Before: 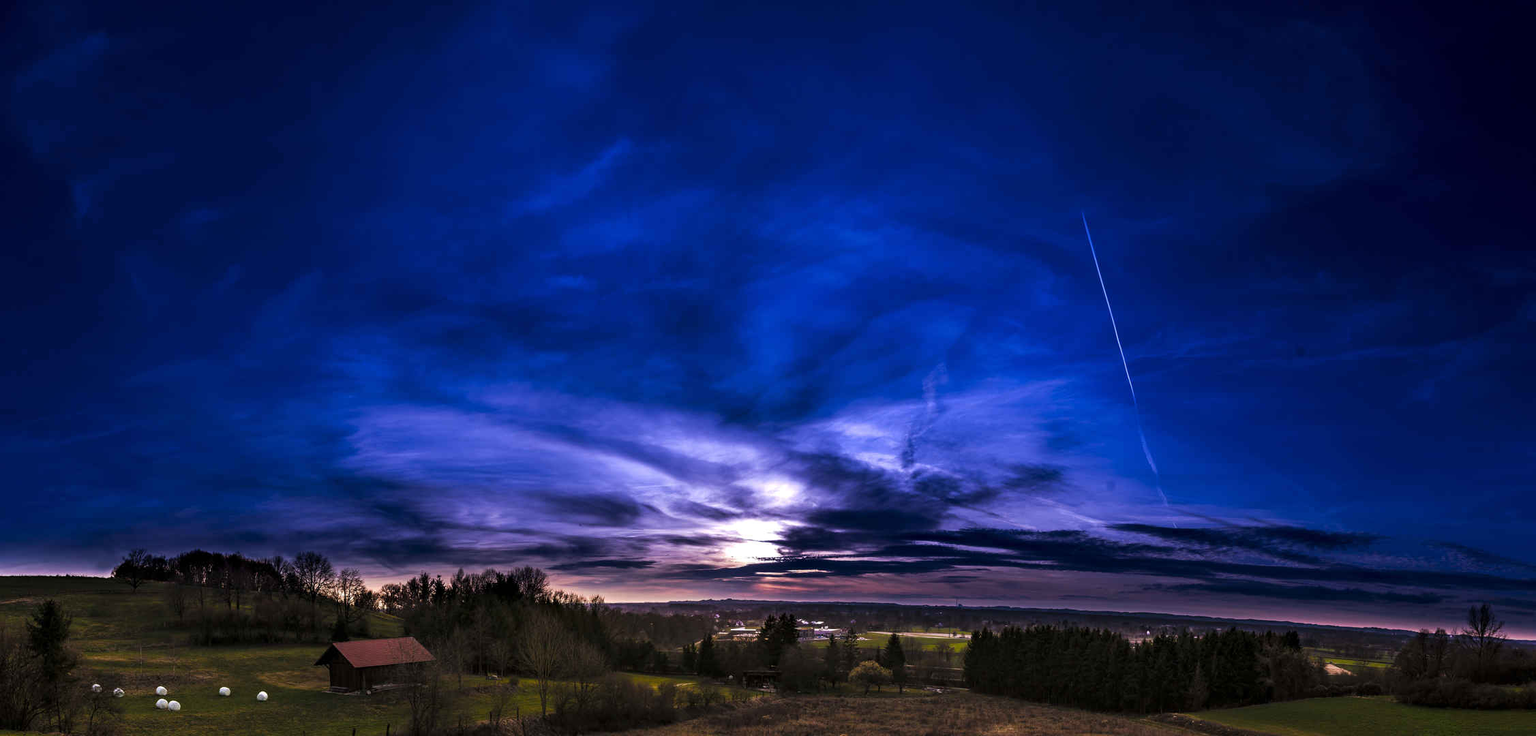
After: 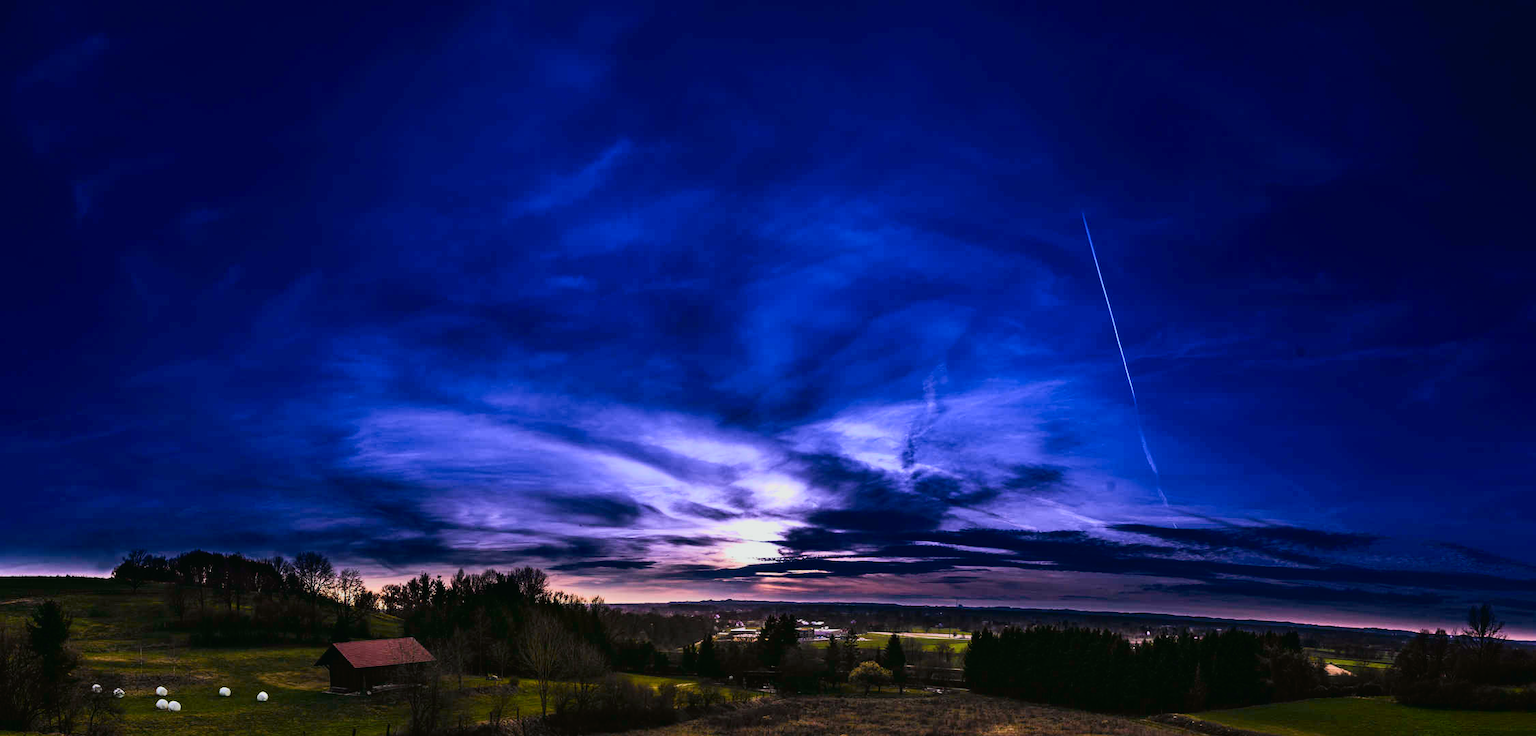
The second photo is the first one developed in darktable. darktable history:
tone curve: curves: ch0 [(0, 0.017) (0.091, 0.046) (0.298, 0.287) (0.439, 0.482) (0.64, 0.729) (0.785, 0.817) (0.995, 0.917)]; ch1 [(0, 0) (0.384, 0.365) (0.463, 0.447) (0.486, 0.474) (0.503, 0.497) (0.526, 0.52) (0.555, 0.564) (0.578, 0.595) (0.638, 0.644) (0.766, 0.773) (1, 1)]; ch2 [(0, 0) (0.374, 0.344) (0.449, 0.434) (0.501, 0.501) (0.528, 0.519) (0.569, 0.589) (0.61, 0.646) (0.666, 0.688) (1, 1)], color space Lab, independent channels, preserve colors none
